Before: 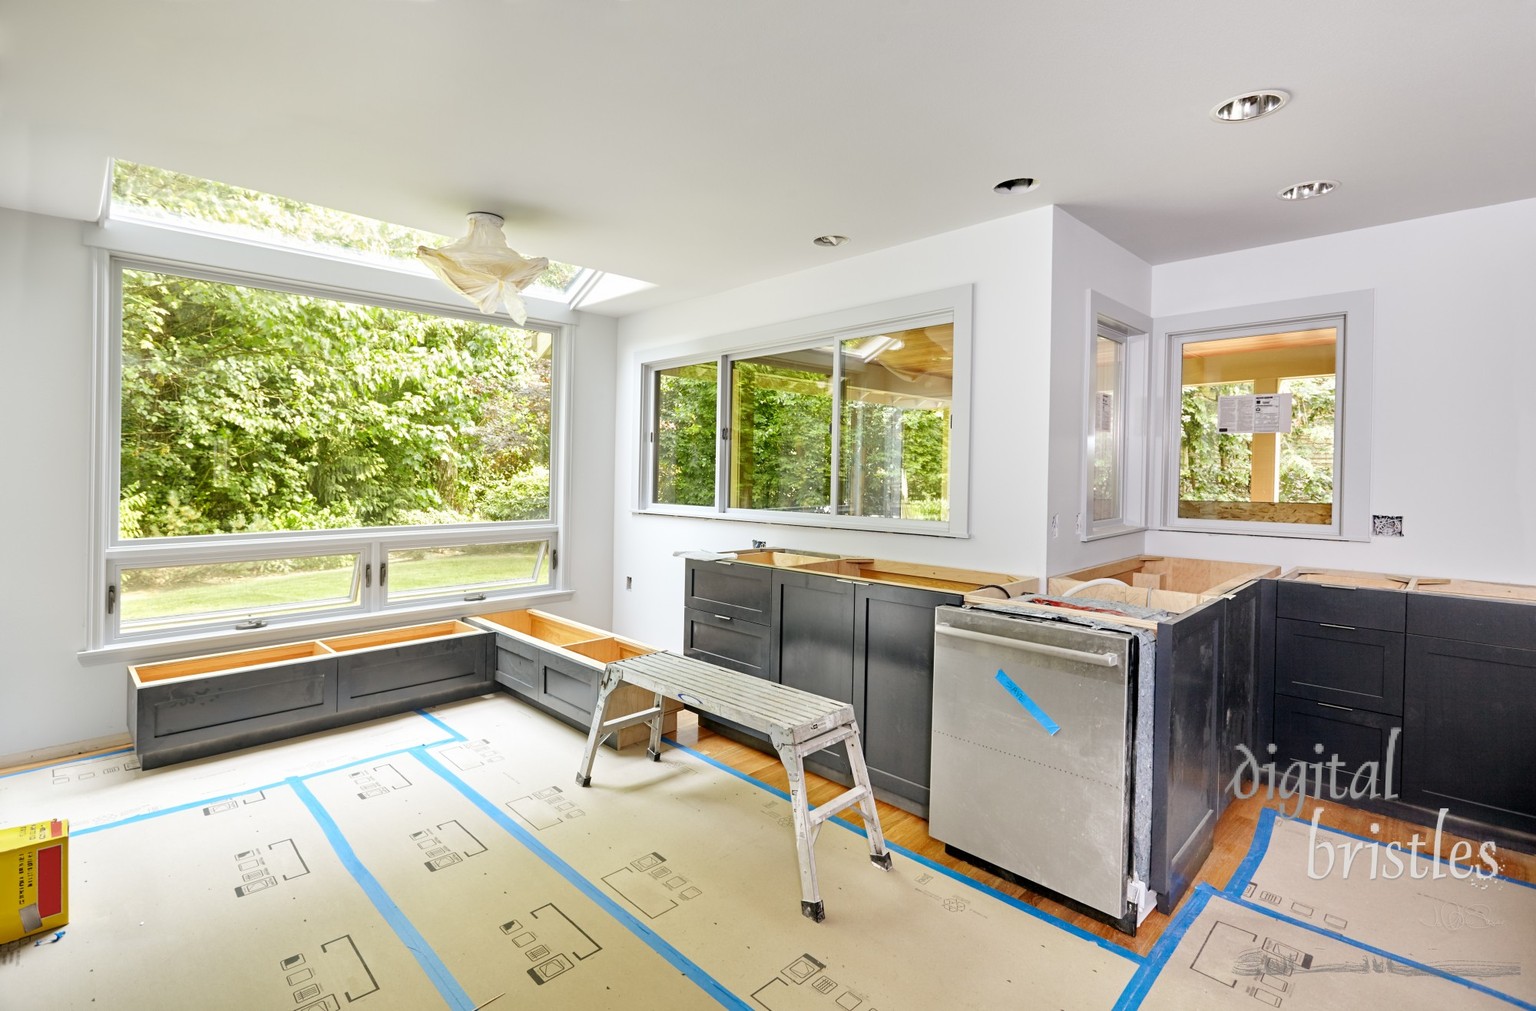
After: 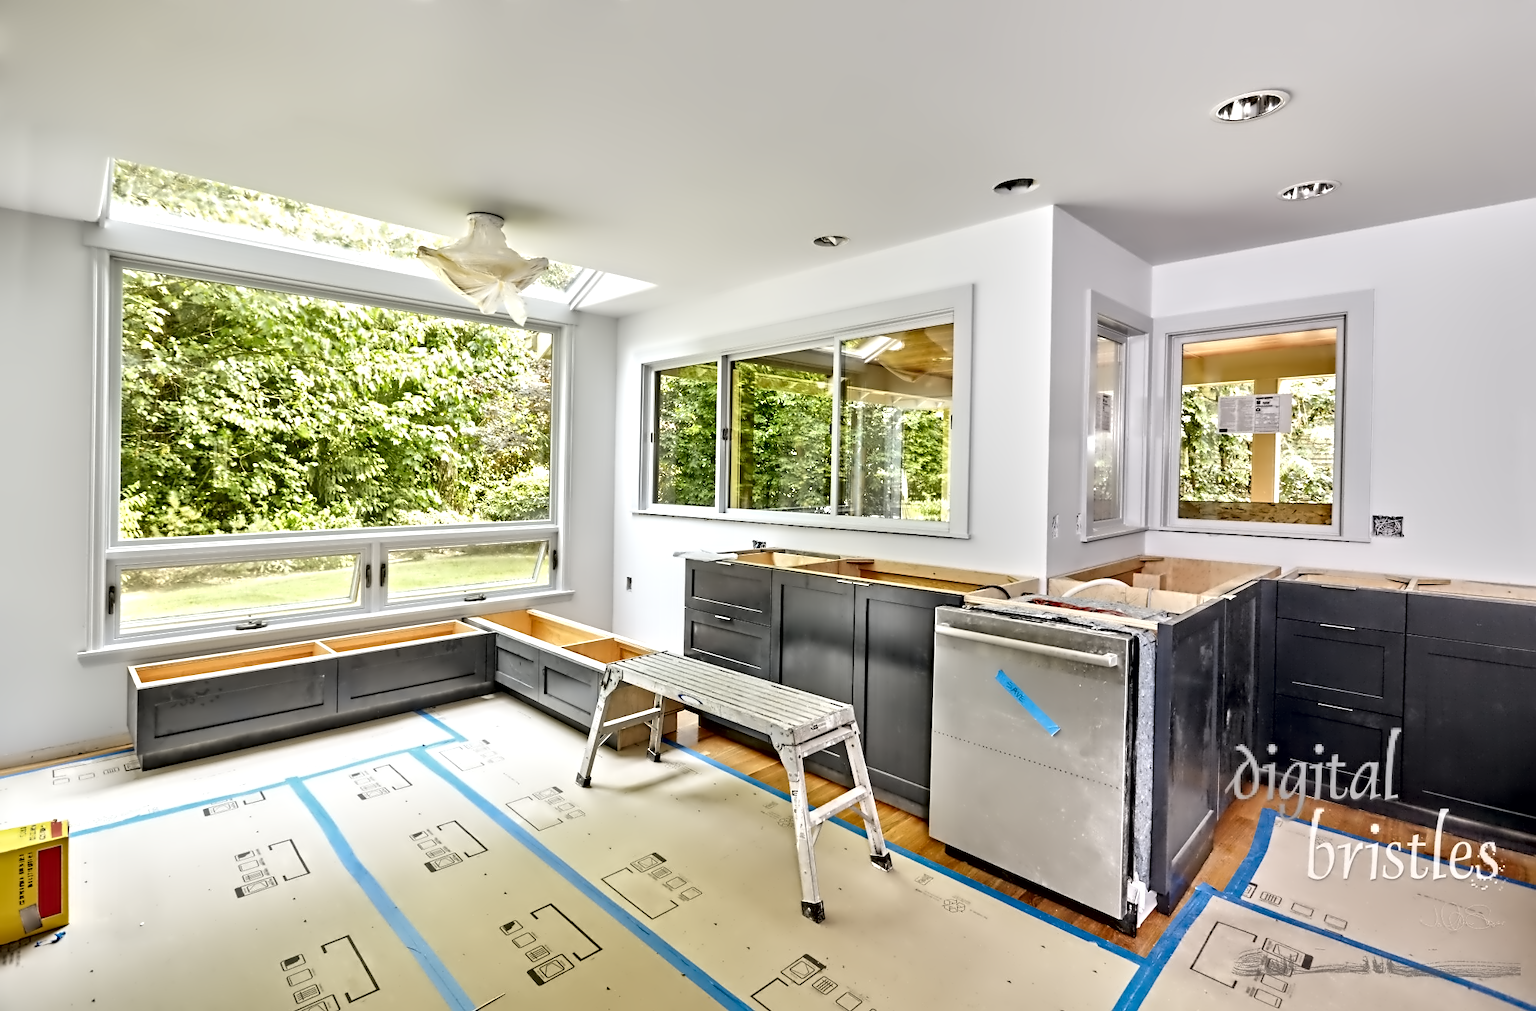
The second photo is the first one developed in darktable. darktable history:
contrast equalizer: octaves 7, y [[0.5, 0.542, 0.583, 0.625, 0.667, 0.708], [0.5 ×6], [0.5 ×6], [0, 0.033, 0.067, 0.1, 0.133, 0.167], [0, 0.05, 0.1, 0.15, 0.2, 0.25]]
local contrast: mode bilateral grid, contrast 20, coarseness 50, detail 132%, midtone range 0.2
